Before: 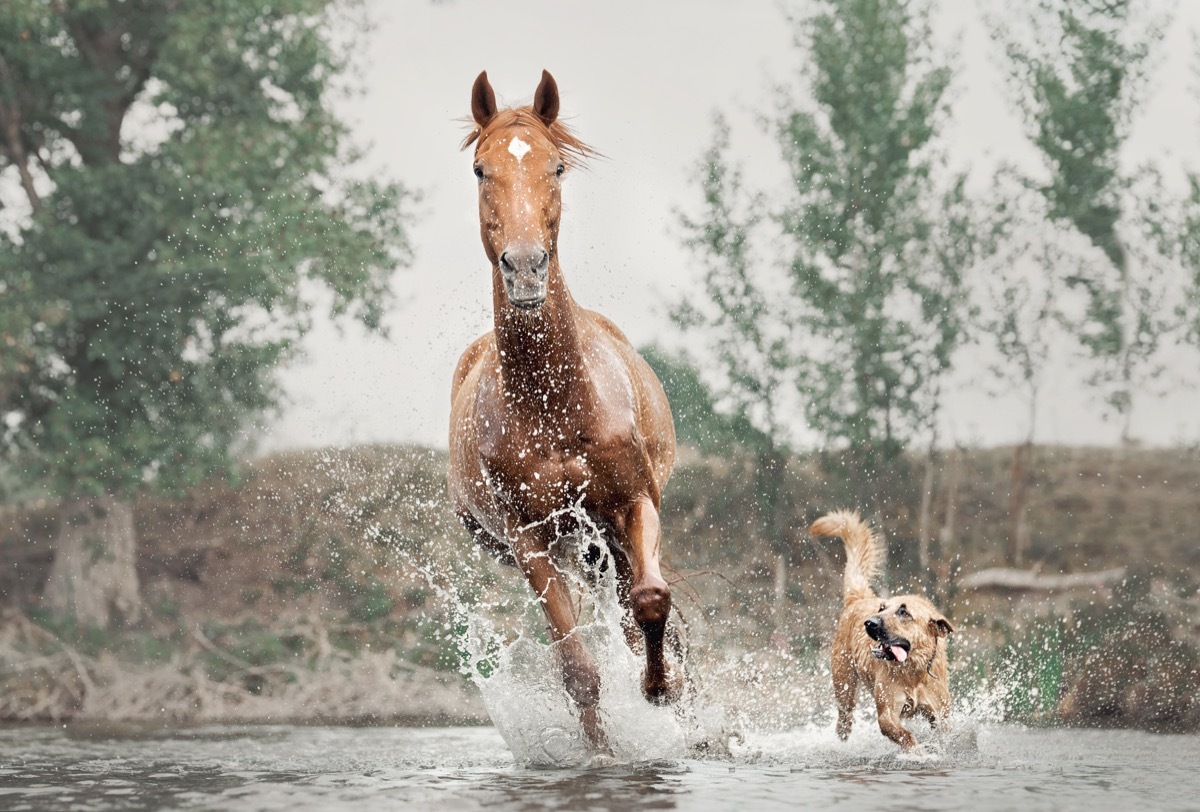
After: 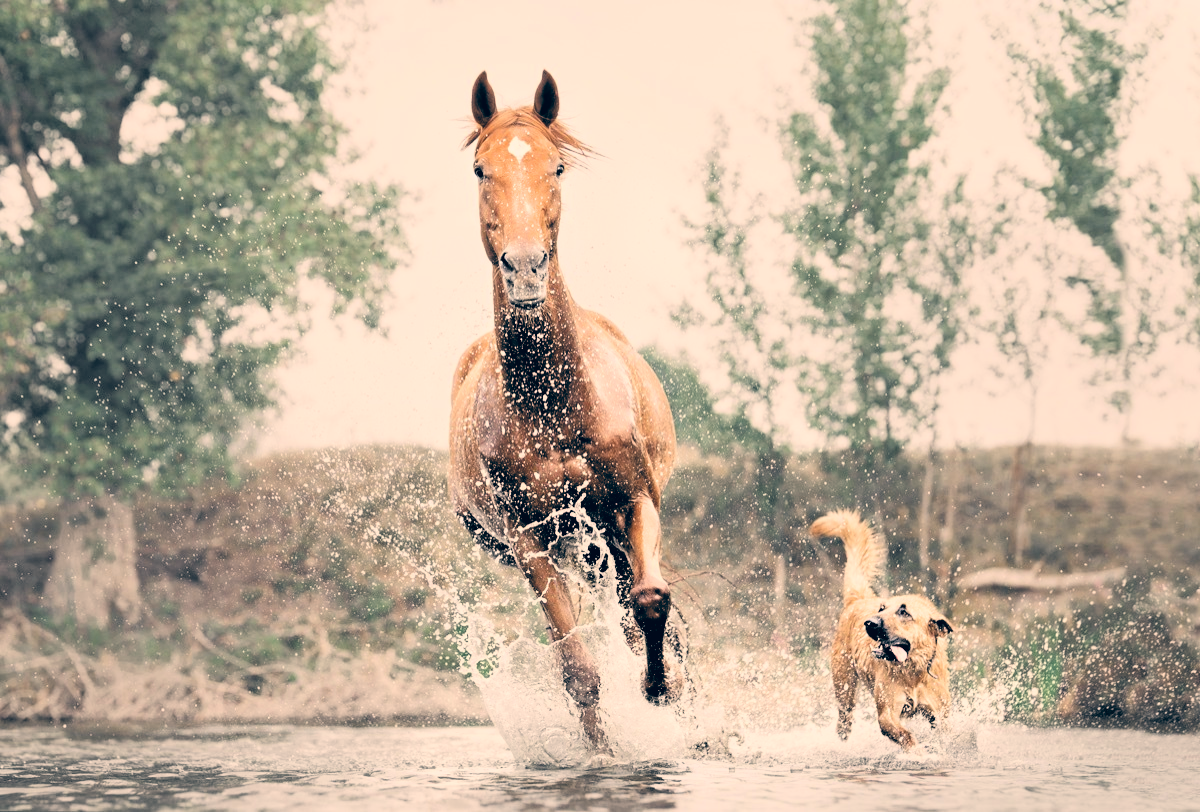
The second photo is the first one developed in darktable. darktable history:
filmic rgb: black relative exposure -5.02 EV, white relative exposure 3.52 EV, hardness 3.17, contrast 1.385, highlights saturation mix -48.52%, color science v6 (2022)
color correction: highlights a* 10.37, highlights b* 14.23, shadows a* -9.59, shadows b* -15.03
exposure: black level correction 0.001, exposure 0.499 EV, compensate exposure bias true, compensate highlight preservation false
